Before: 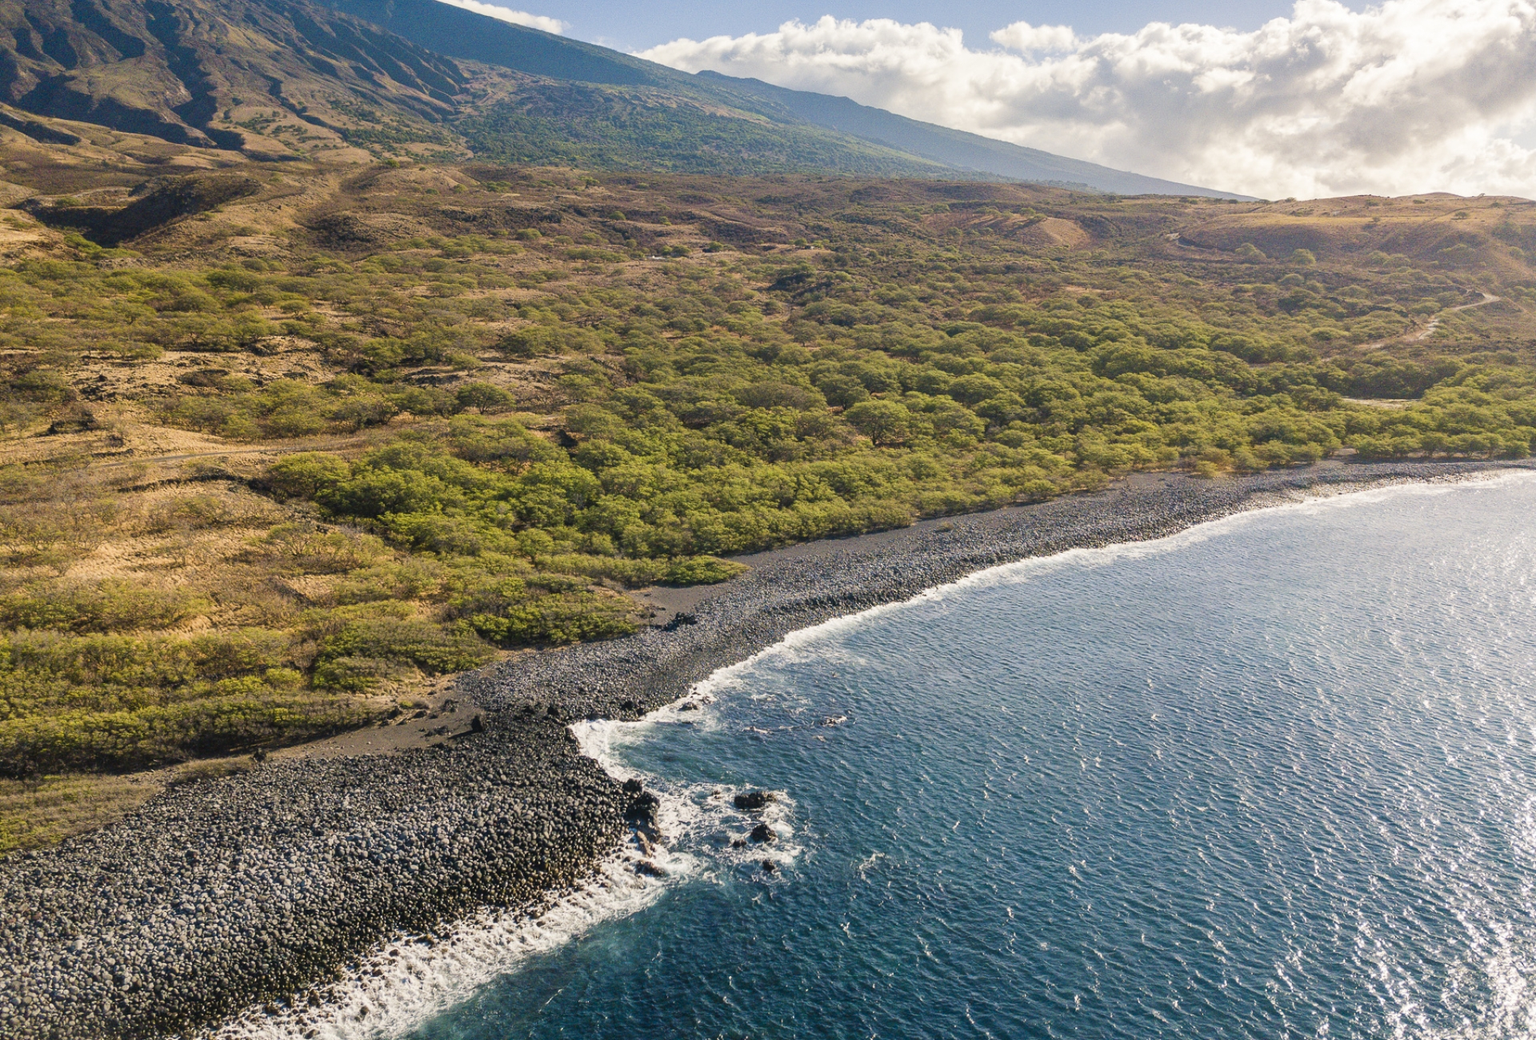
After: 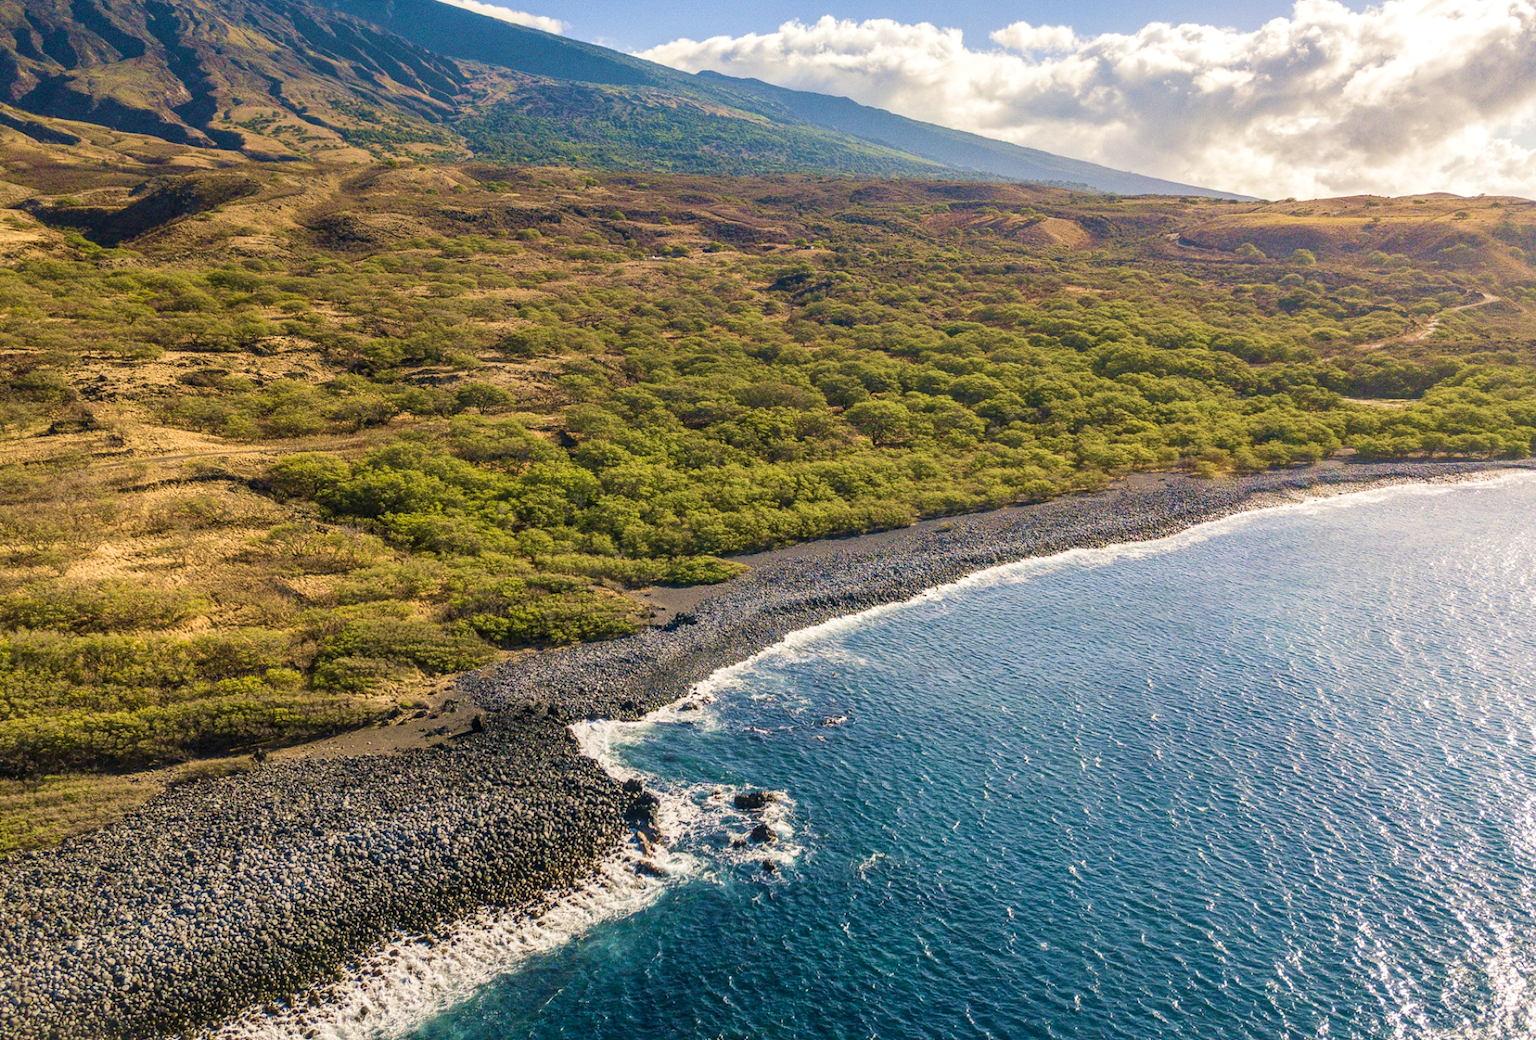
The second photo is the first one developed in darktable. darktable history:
local contrast: on, module defaults
velvia: strength 45%
color balance: output saturation 110%
